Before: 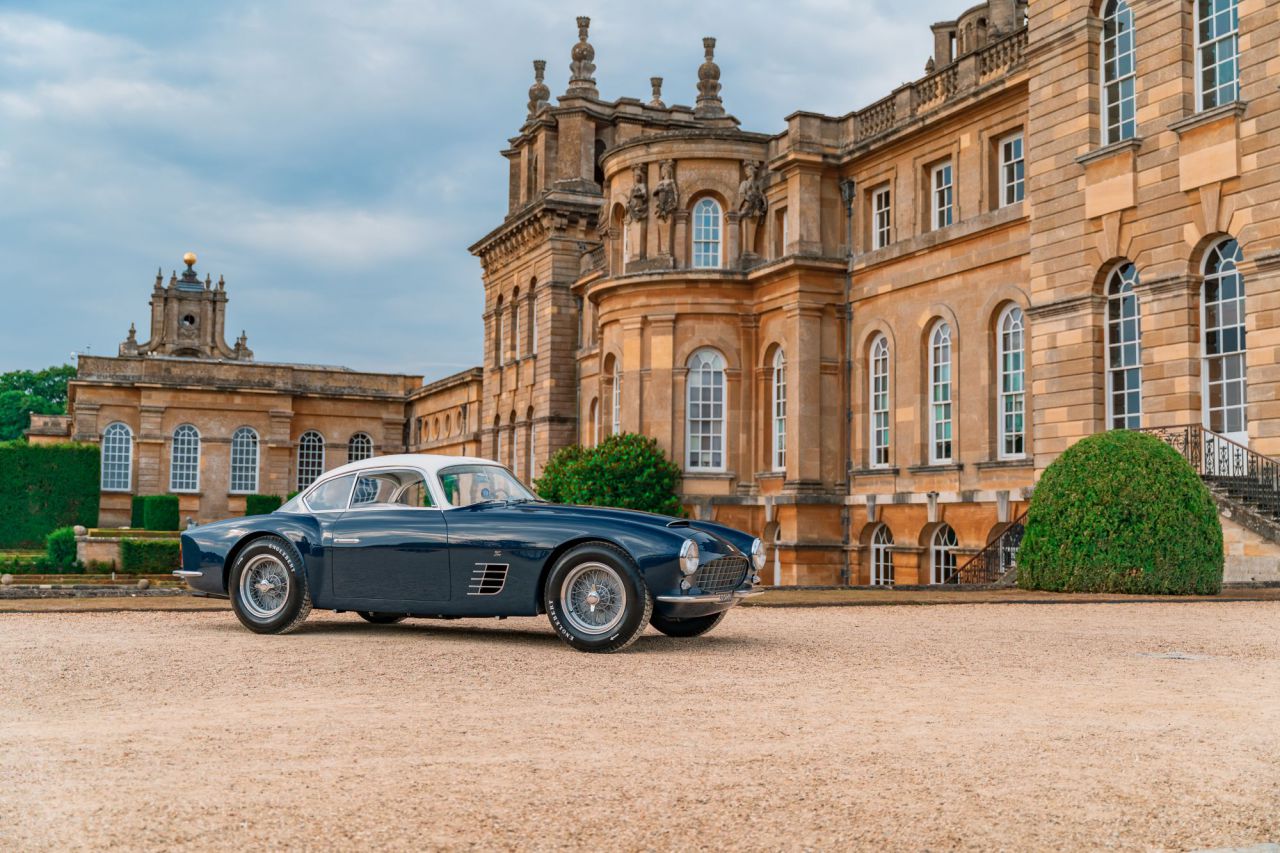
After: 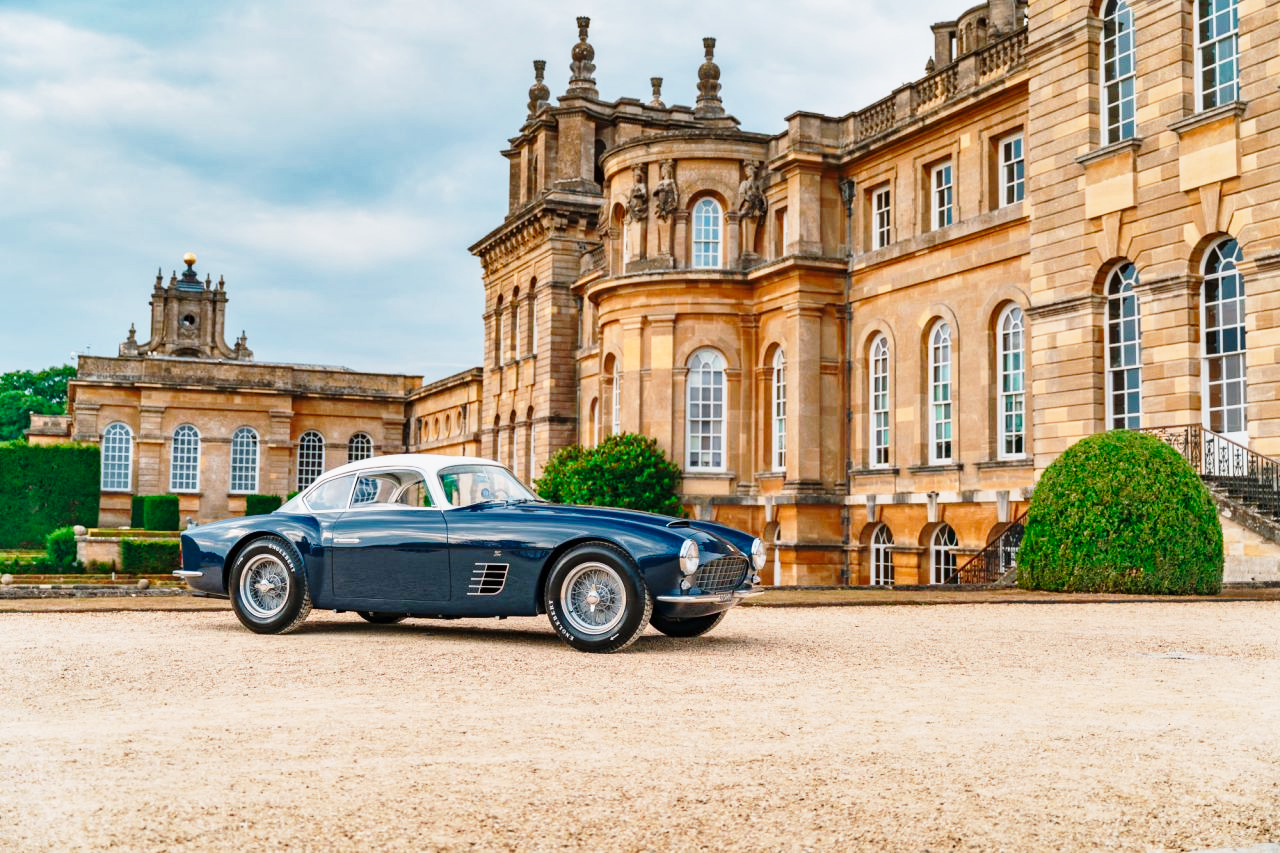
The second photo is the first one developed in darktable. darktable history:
base curve: curves: ch0 [(0, 0) (0.028, 0.03) (0.121, 0.232) (0.46, 0.748) (0.859, 0.968) (1, 1)], preserve colors none
shadows and highlights: highlights color adjustment 46.89%, soften with gaussian
